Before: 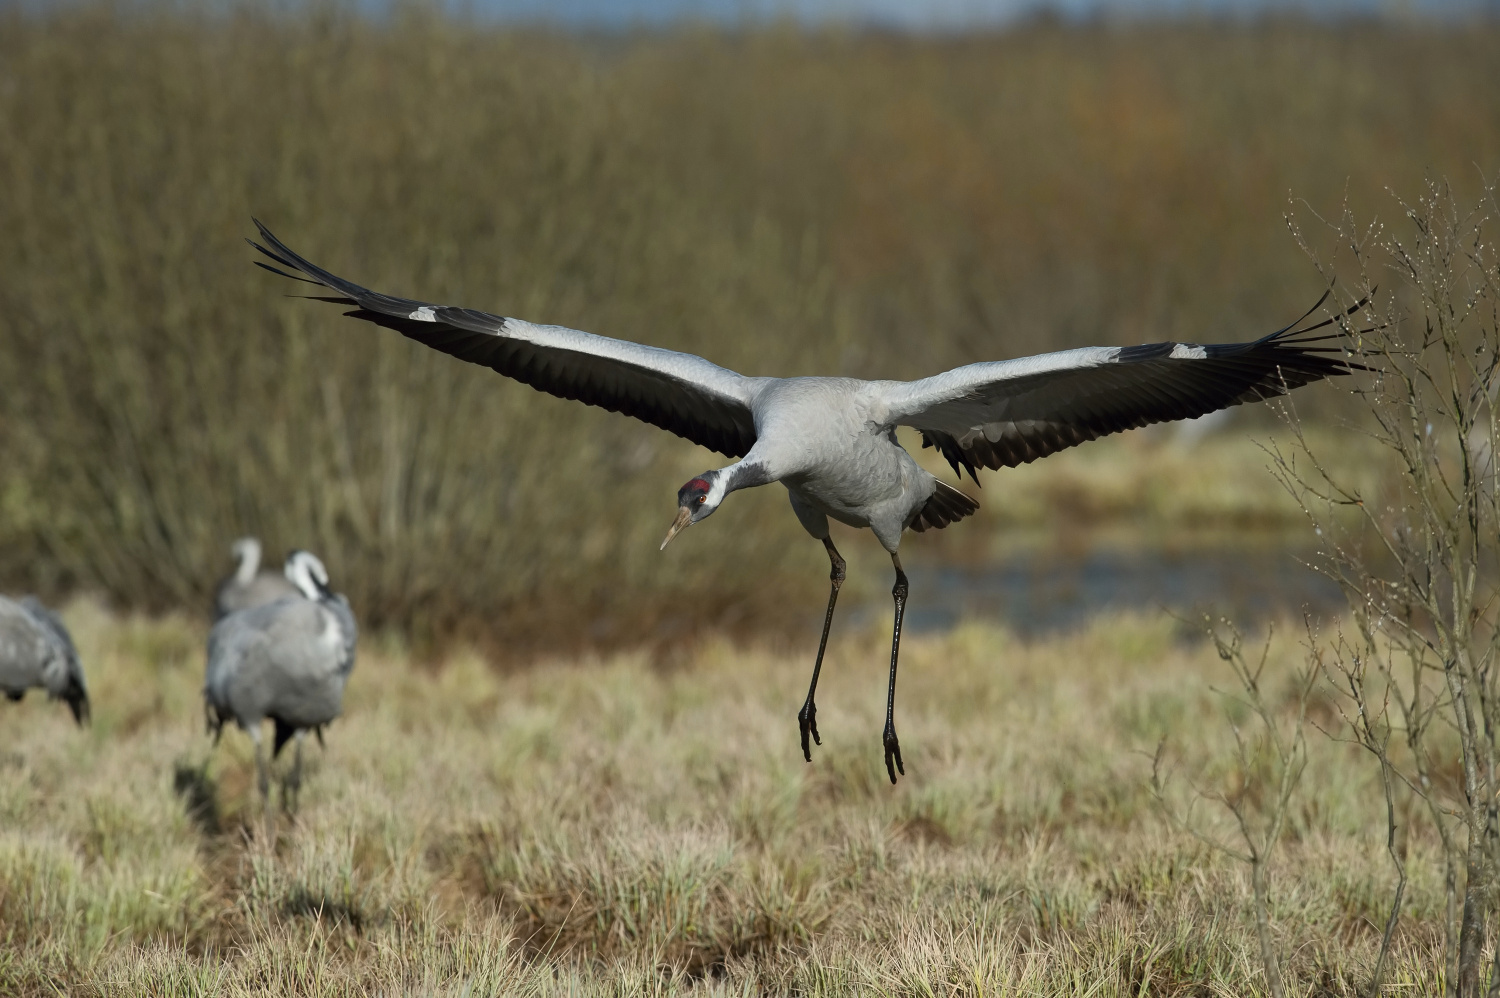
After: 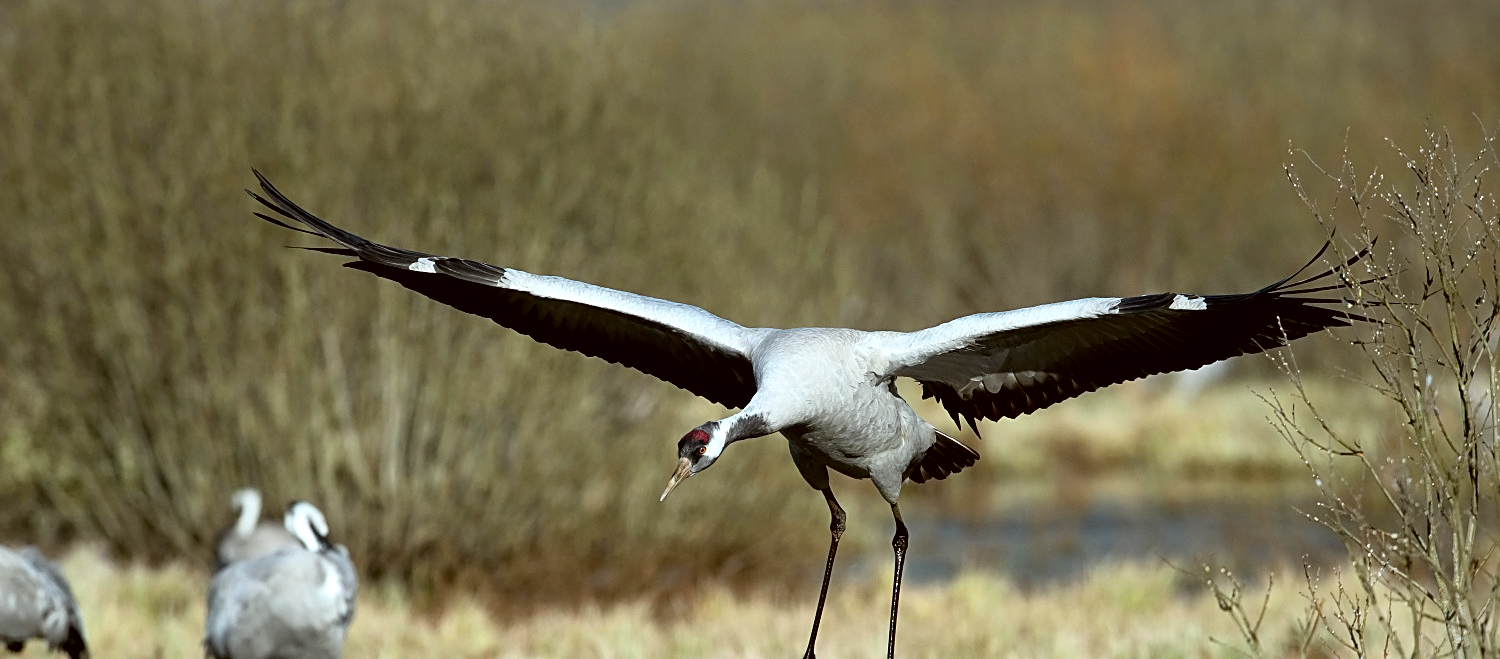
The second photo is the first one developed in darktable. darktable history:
exposure: black level correction 0.009, exposure 0.015 EV, compensate exposure bias true, compensate highlight preservation false
sharpen: on, module defaults
color correction: highlights a* -3.12, highlights b* -6.26, shadows a* 2.96, shadows b* 5.66
shadows and highlights: white point adjustment 0.06, soften with gaussian
crop and rotate: top 4.957%, bottom 29.008%
tone equalizer: -8 EV -0.766 EV, -7 EV -0.689 EV, -6 EV -0.593 EV, -5 EV -0.389 EV, -3 EV 0.377 EV, -2 EV 0.6 EV, -1 EV 0.693 EV, +0 EV 0.726 EV
contrast brightness saturation: contrast 0.149, brightness 0.041
